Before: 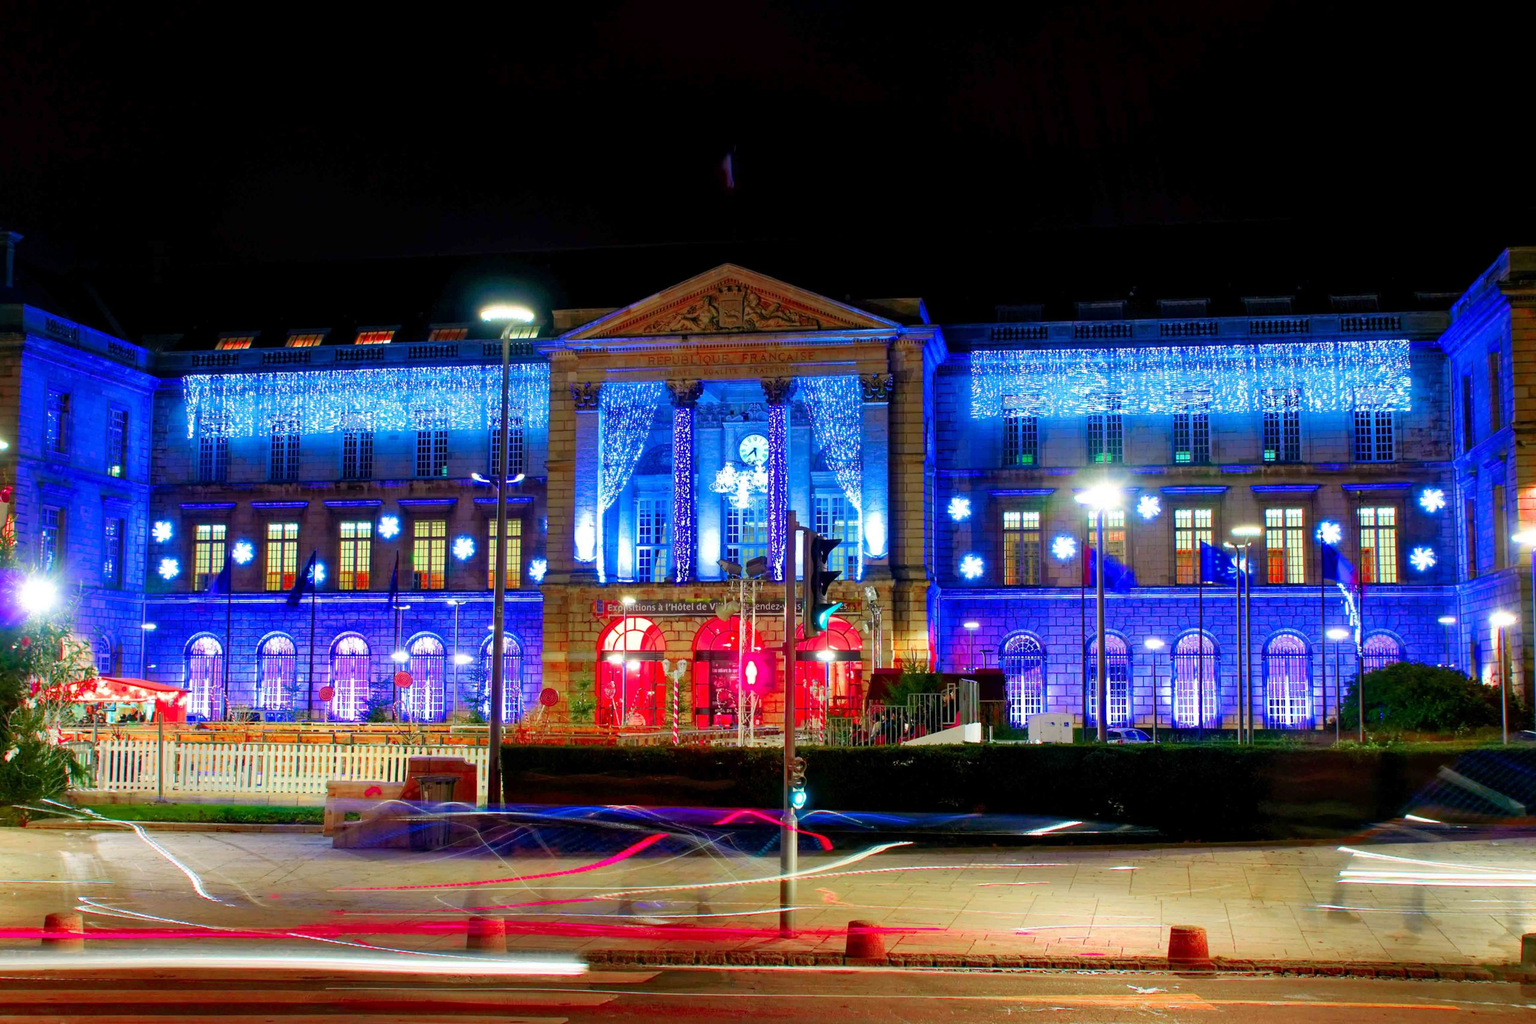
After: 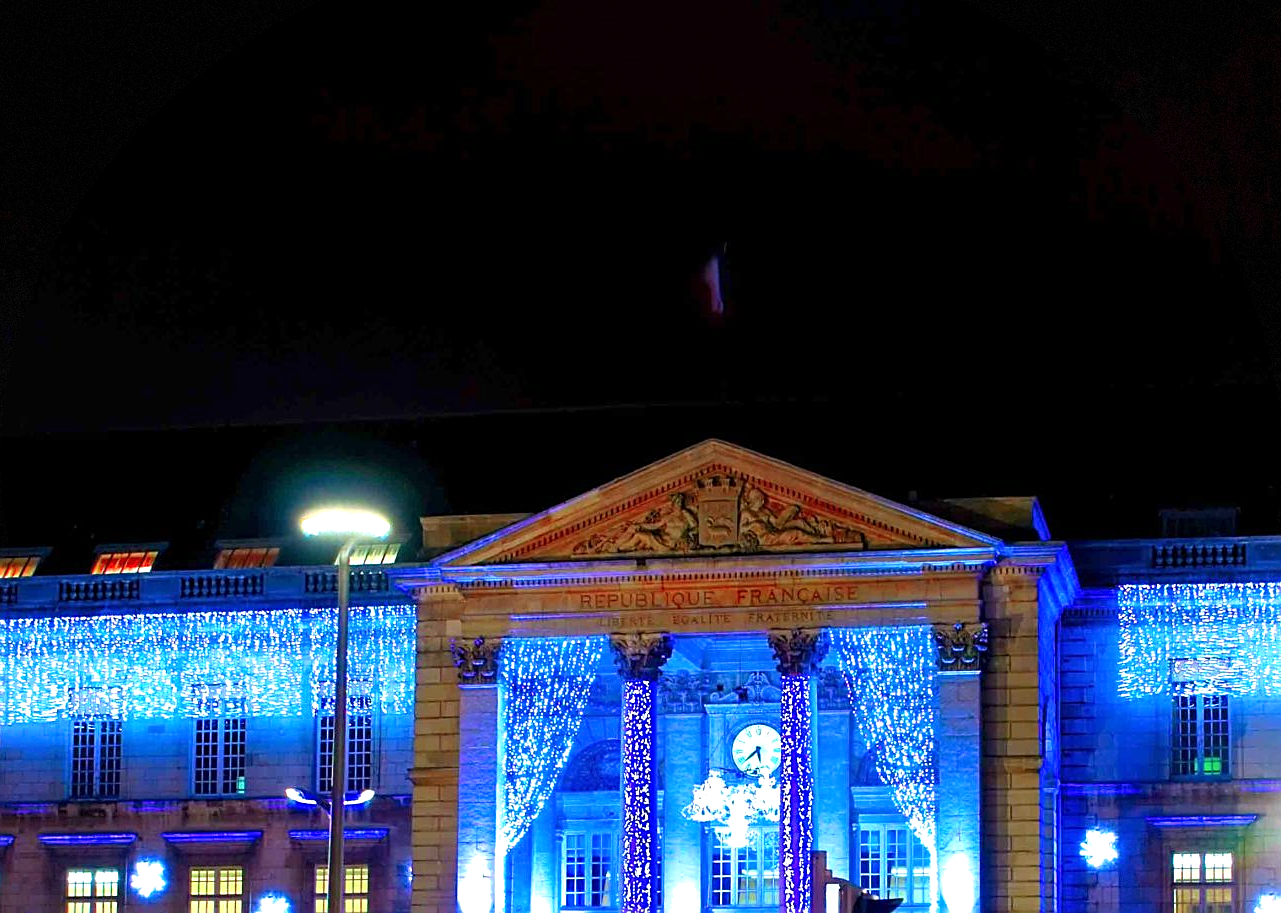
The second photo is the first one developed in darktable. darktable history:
crop: left 19.556%, right 30.401%, bottom 46.458%
sharpen: on, module defaults
vignetting: fall-off start 100%, fall-off radius 71%, brightness -0.434, saturation -0.2, width/height ratio 1.178, dithering 8-bit output, unbound false
exposure: exposure 0.6 EV, compensate highlight preservation false
